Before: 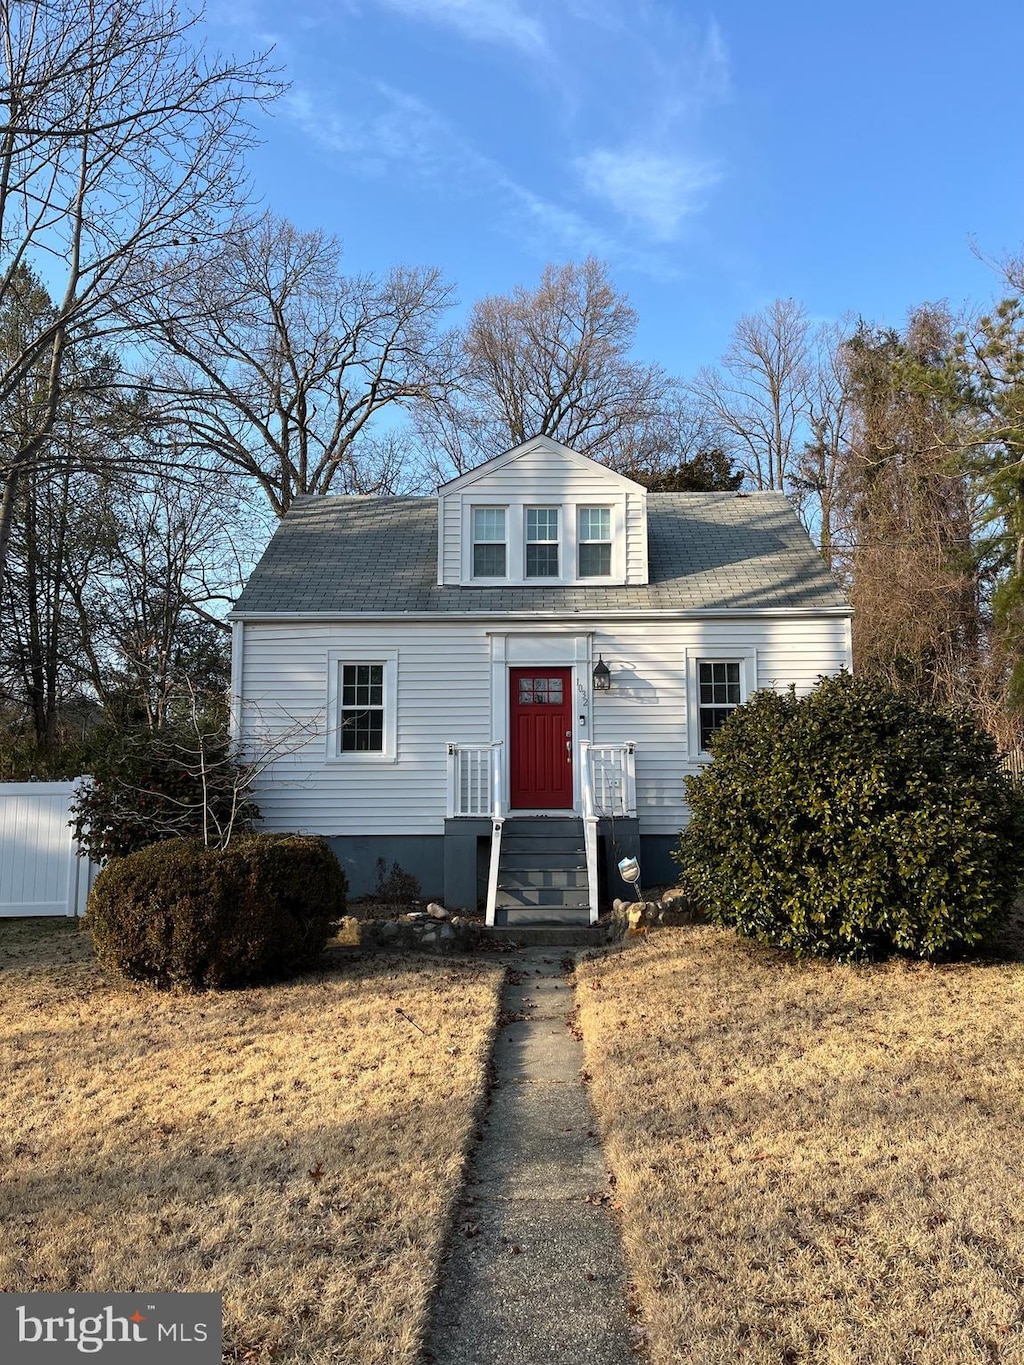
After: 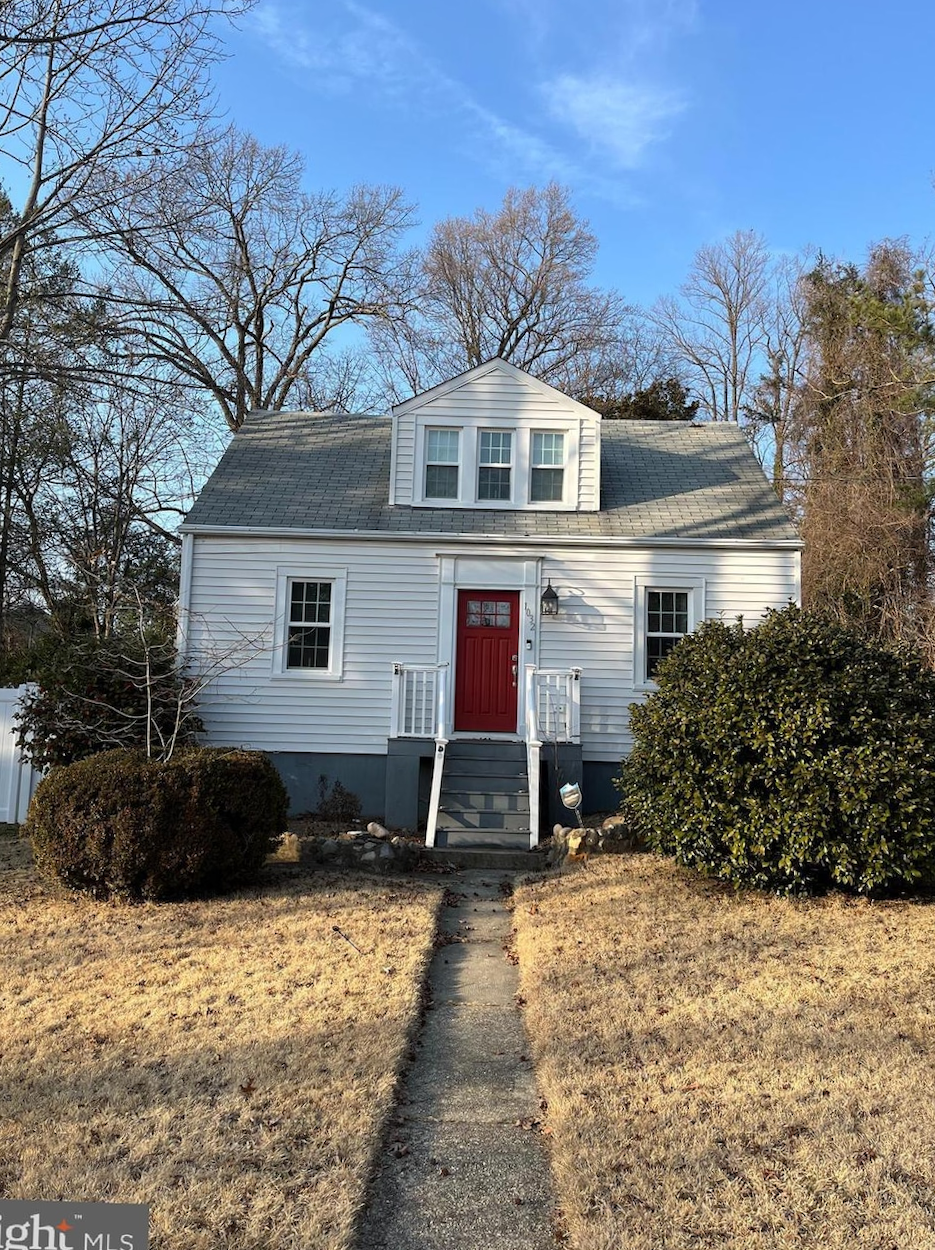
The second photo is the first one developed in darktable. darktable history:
crop and rotate: angle -1.94°, left 3.139%, top 3.787%, right 1.441%, bottom 0.537%
